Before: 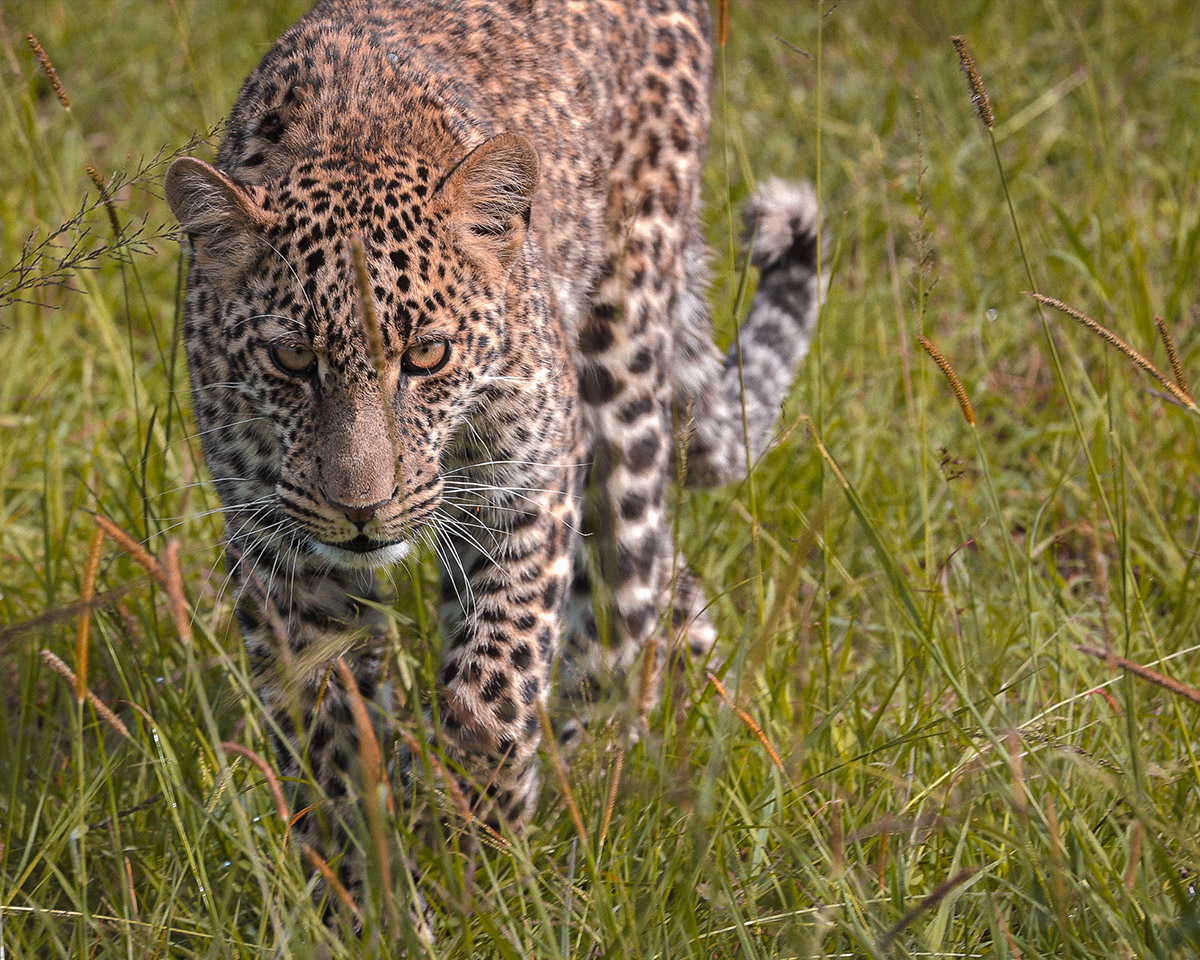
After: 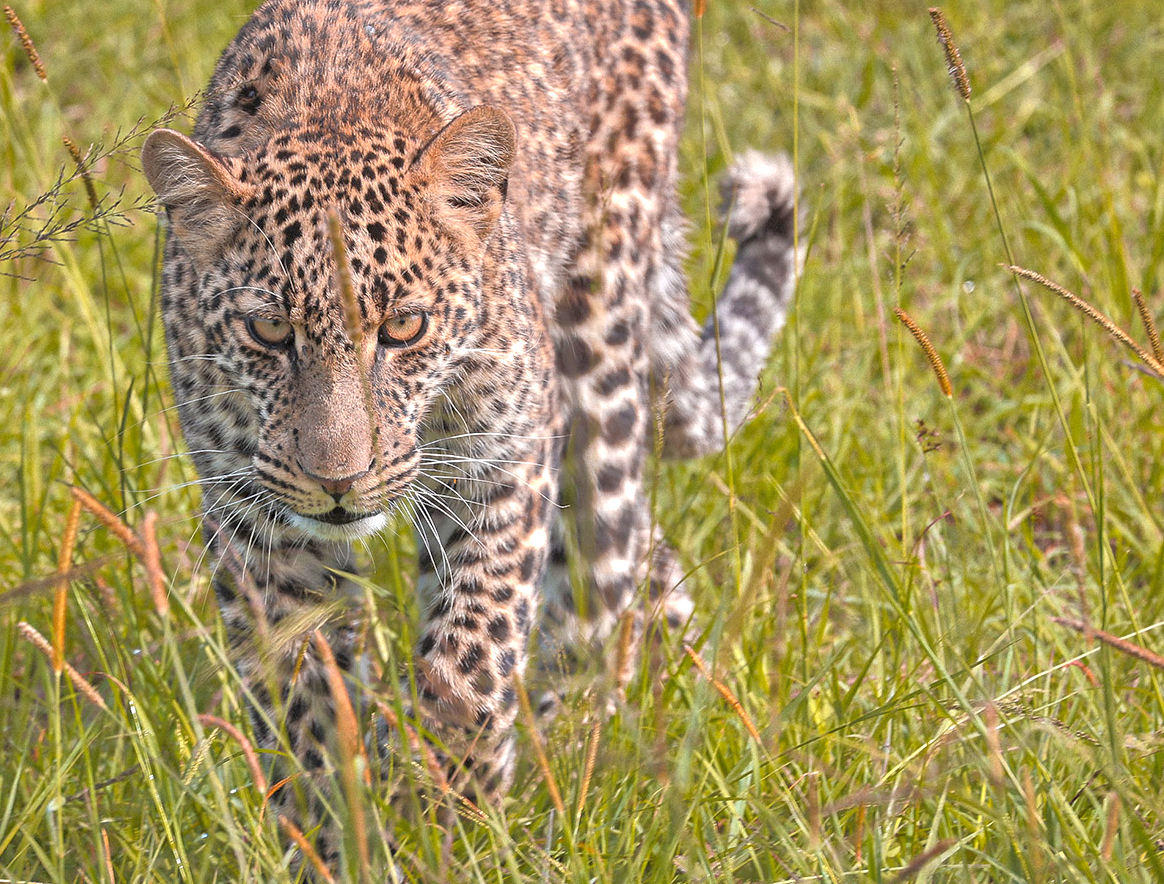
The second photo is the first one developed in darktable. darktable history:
tone equalizer: -8 EV 1.99 EV, -7 EV 2 EV, -6 EV 1.99 EV, -5 EV 1.98 EV, -4 EV 1.97 EV, -3 EV 1.47 EV, -2 EV 0.983 EV, -1 EV 0.488 EV
crop: left 1.935%, top 2.936%, right 1.02%, bottom 4.979%
